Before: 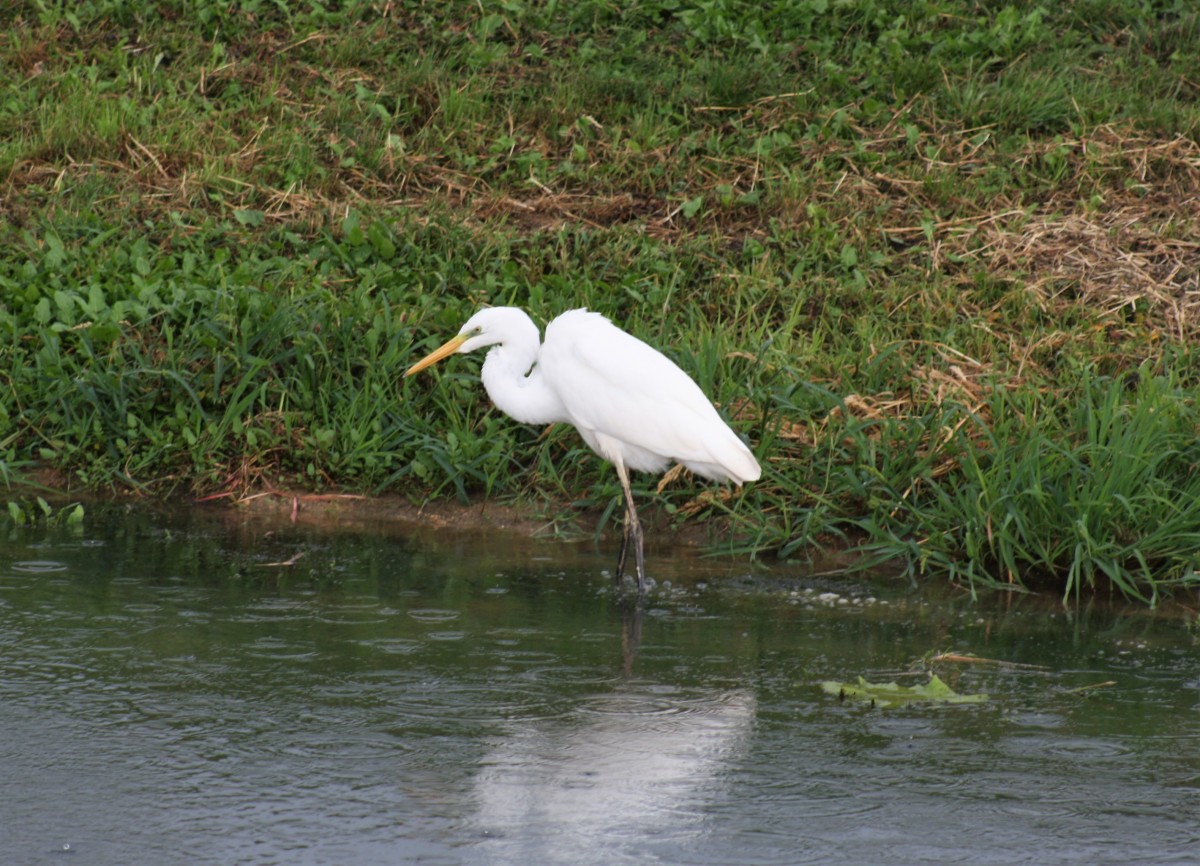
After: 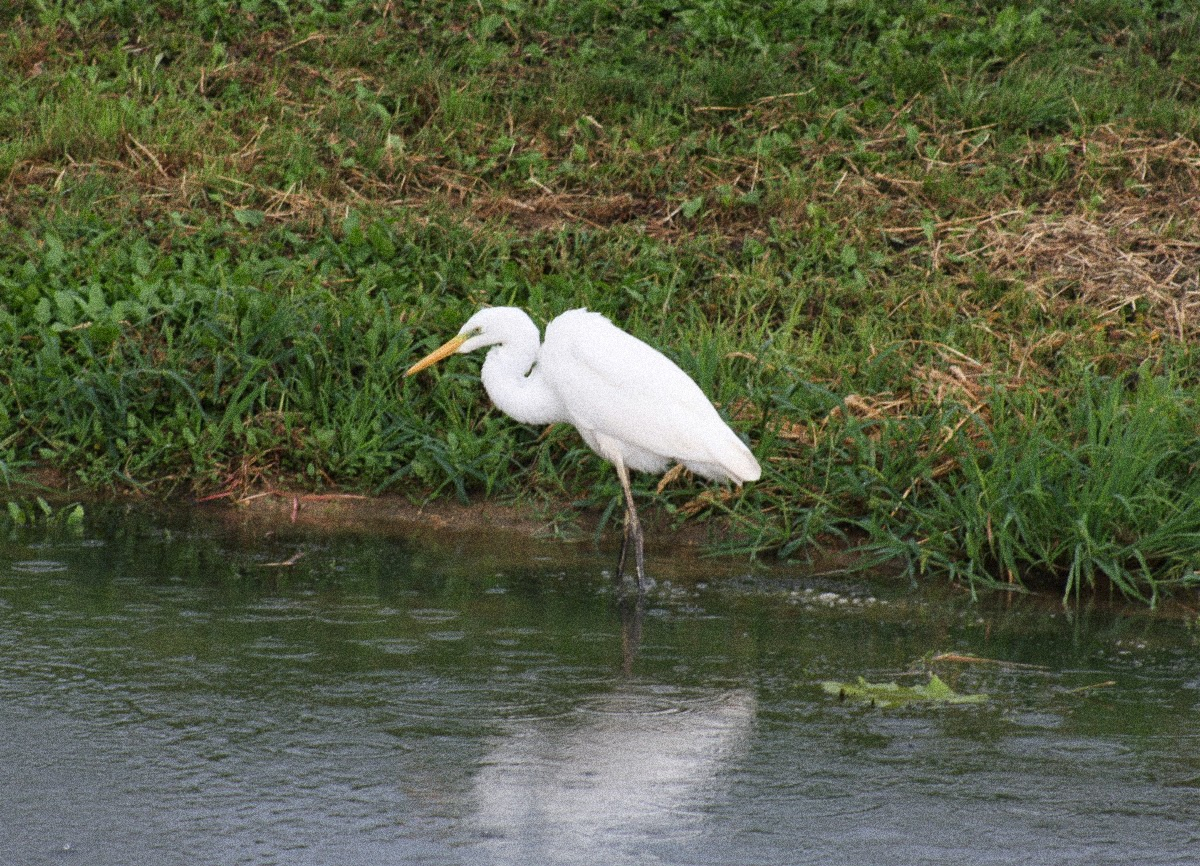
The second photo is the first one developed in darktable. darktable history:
tone curve: curves: ch0 [(0, 0) (0.584, 0.595) (1, 1)], preserve colors none
grain: coarseness 14.49 ISO, strength 48.04%, mid-tones bias 35%
